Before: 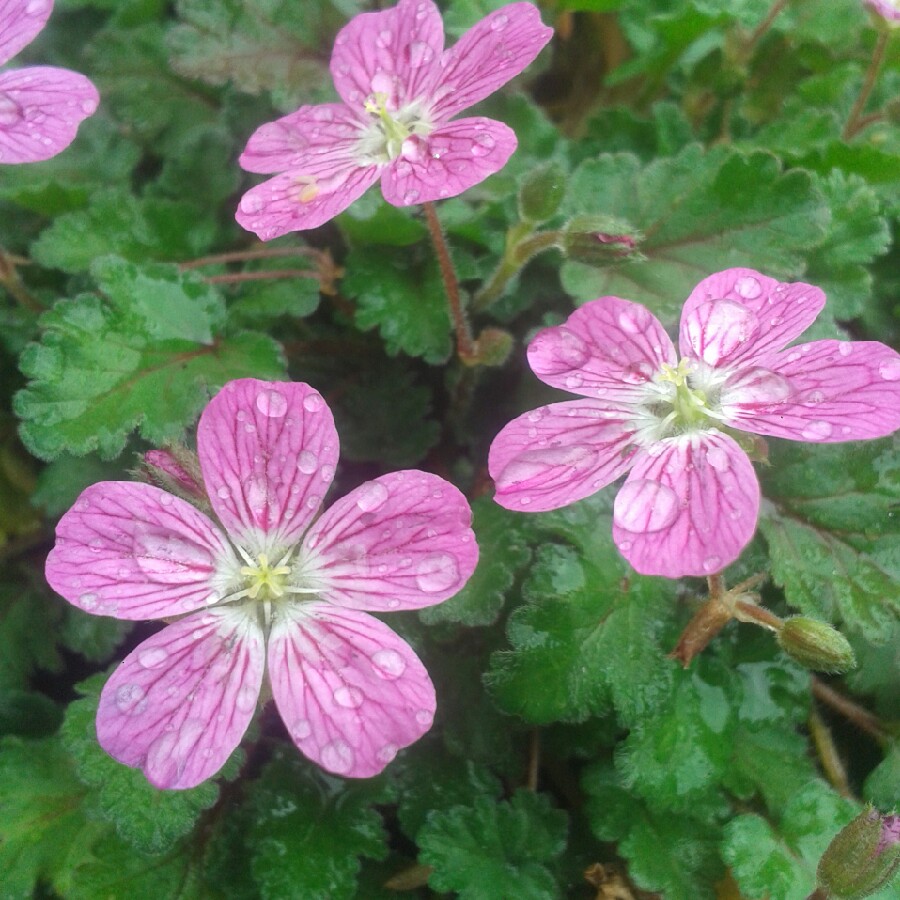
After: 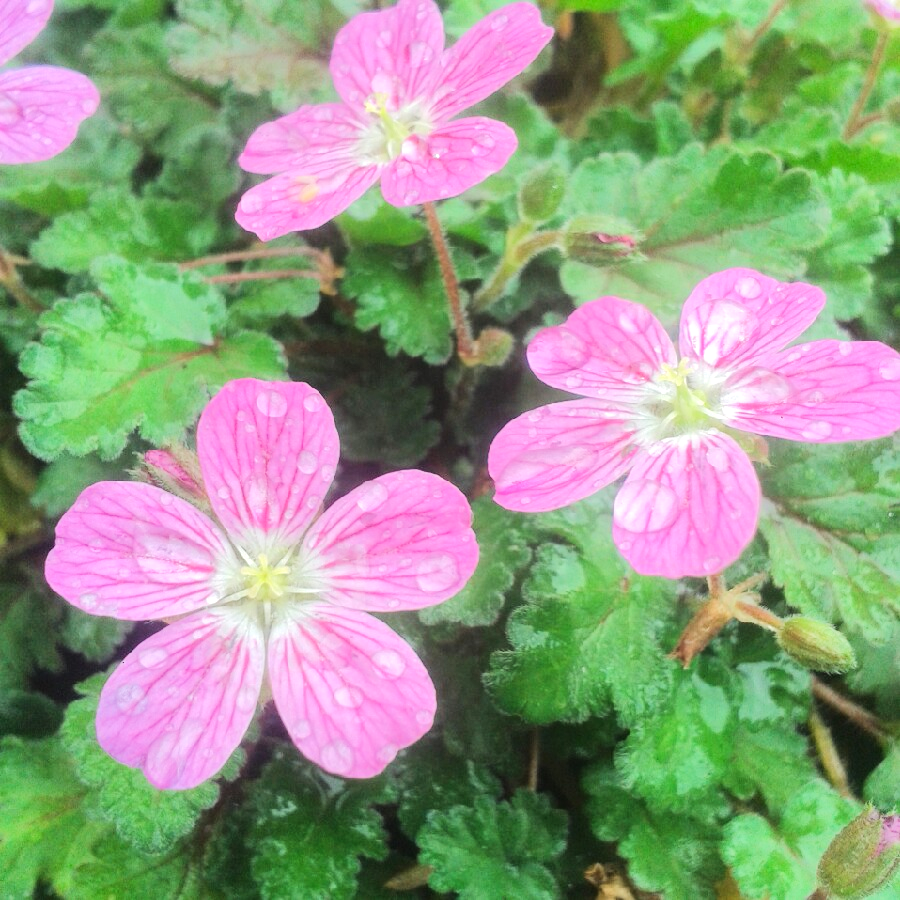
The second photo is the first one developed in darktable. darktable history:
tone equalizer: -7 EV 0.141 EV, -6 EV 0.571 EV, -5 EV 1.12 EV, -4 EV 1.36 EV, -3 EV 1.18 EV, -2 EV 0.6 EV, -1 EV 0.161 EV, edges refinement/feathering 500, mask exposure compensation -1.57 EV, preserve details no
